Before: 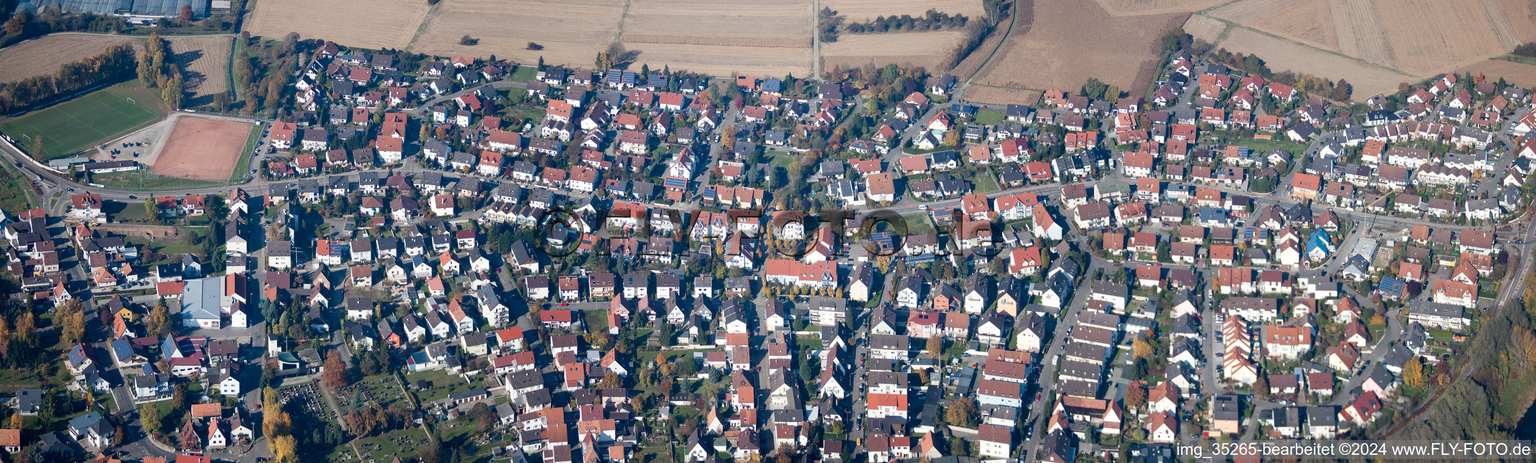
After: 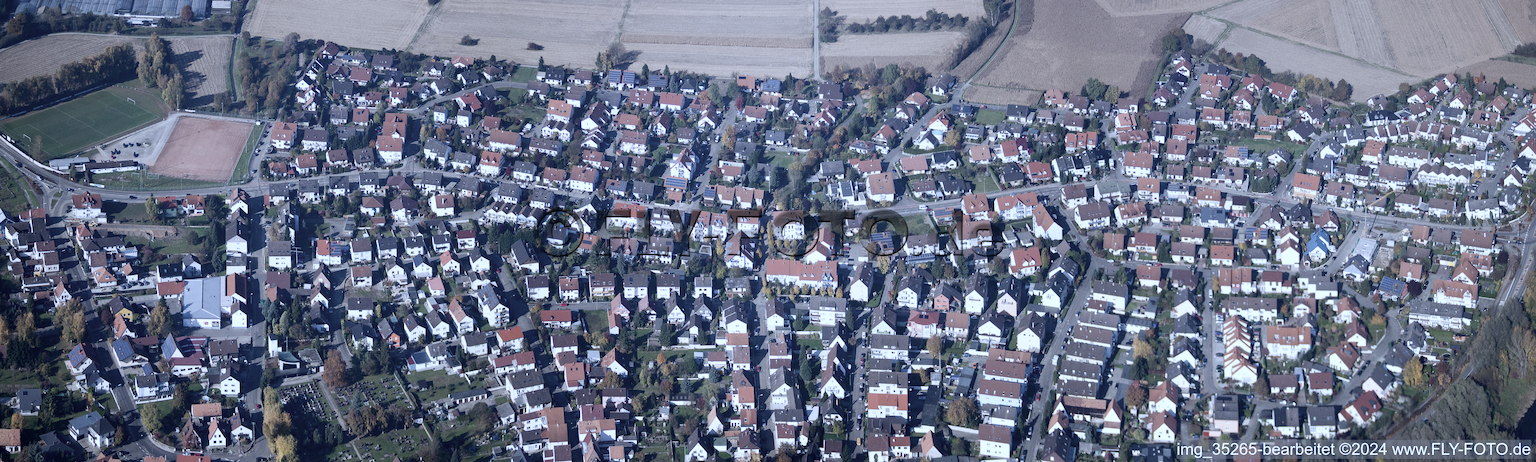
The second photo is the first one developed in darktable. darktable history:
white balance: red 0.871, blue 1.249
contrast brightness saturation: contrast 0.1, saturation -0.36
